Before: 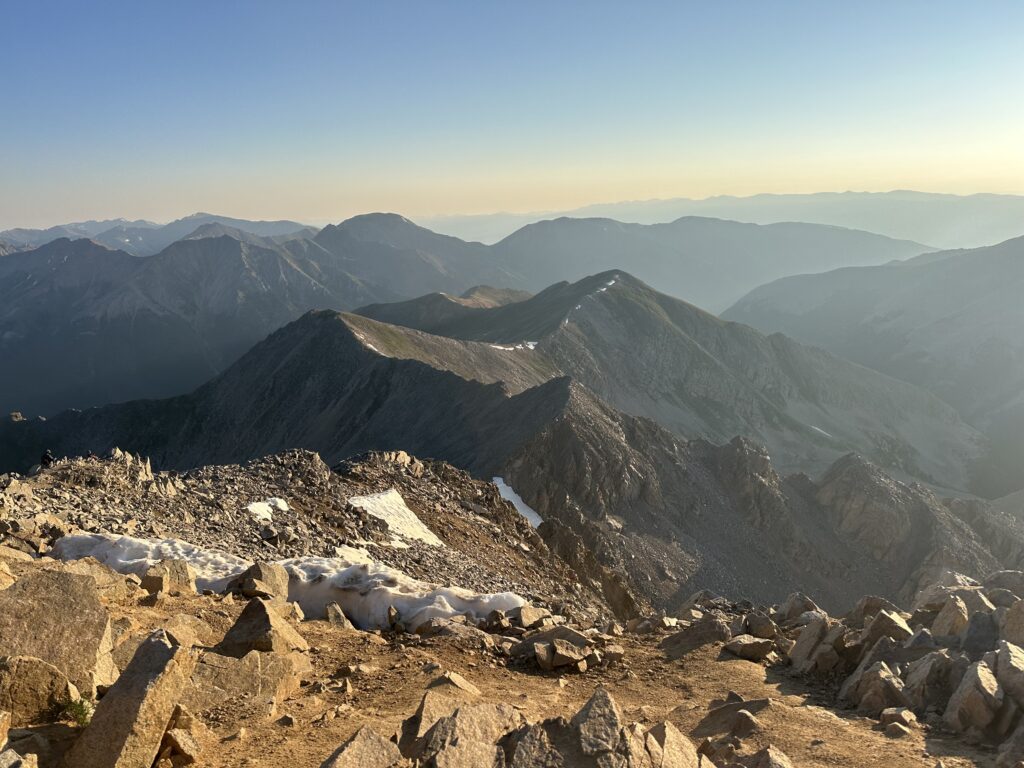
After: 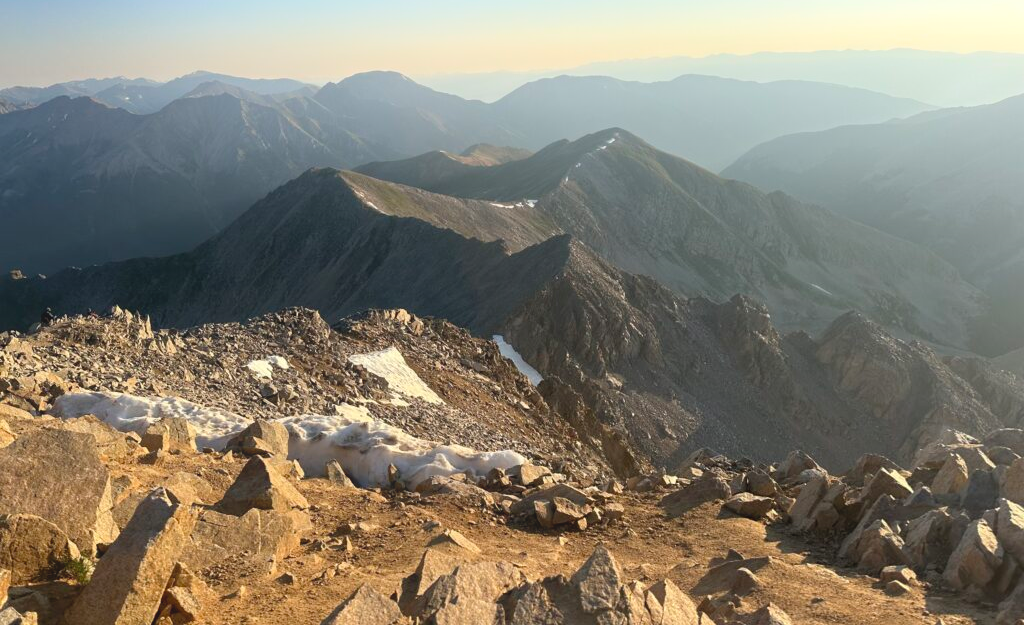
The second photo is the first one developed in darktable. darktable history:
bloom: on, module defaults
crop and rotate: top 18.507%
